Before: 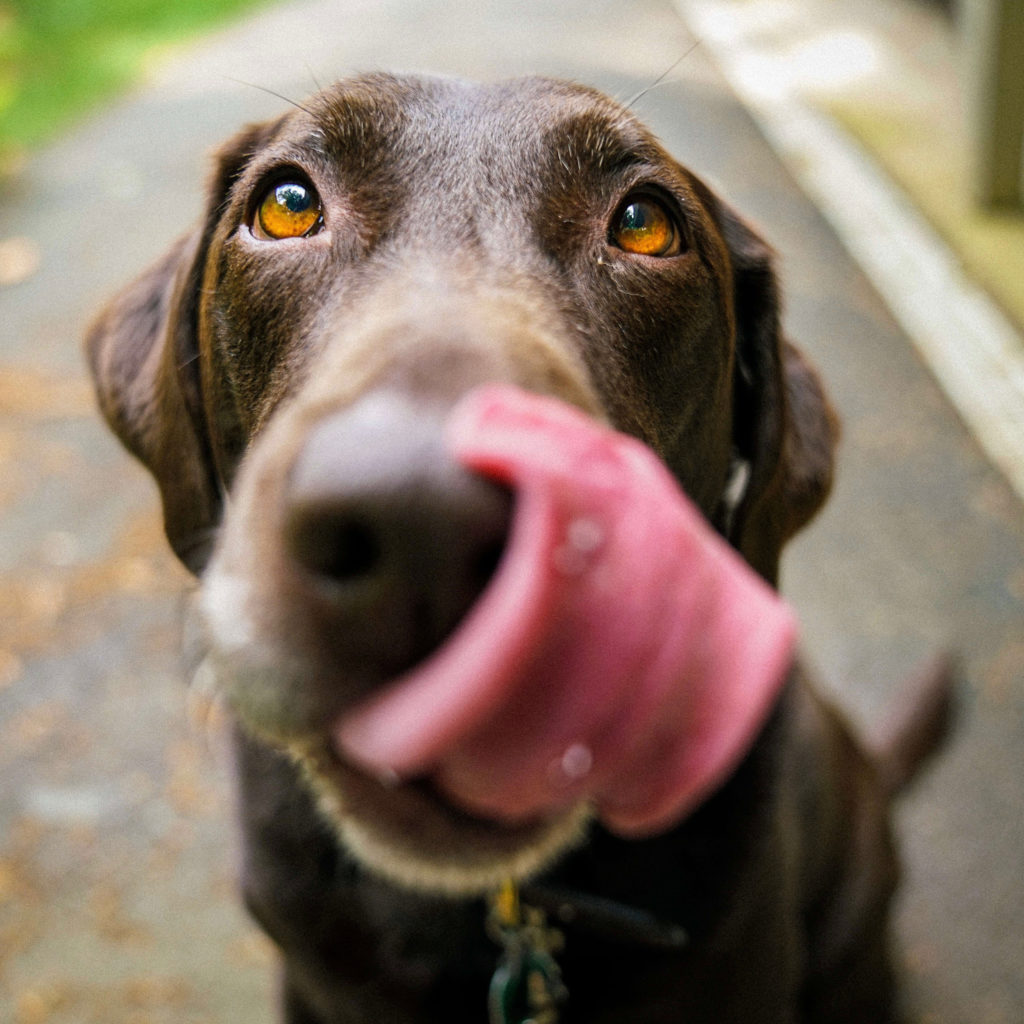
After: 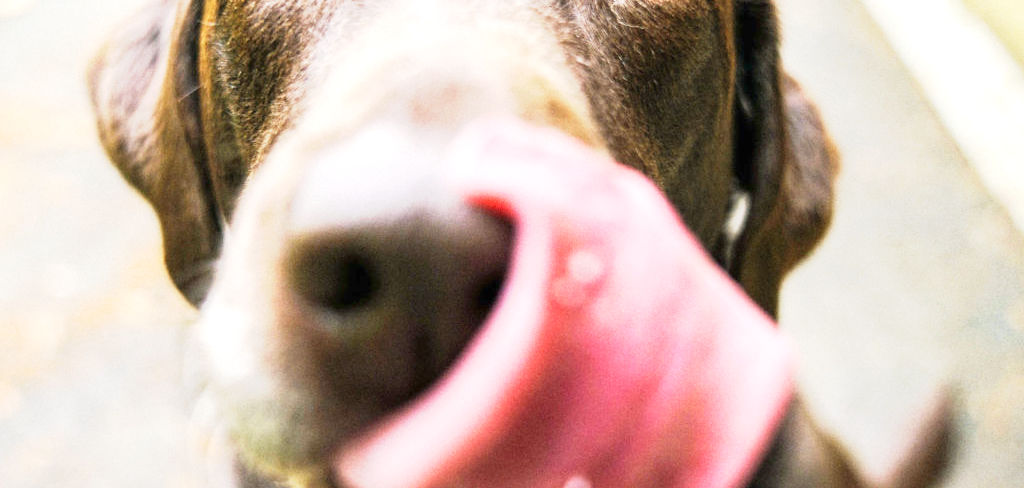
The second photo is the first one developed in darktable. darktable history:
crop and rotate: top 26.253%, bottom 26.021%
exposure: black level correction 0, exposure 1.386 EV, compensate highlight preservation false
base curve: curves: ch0 [(0, 0) (0.088, 0.125) (0.176, 0.251) (0.354, 0.501) (0.613, 0.749) (1, 0.877)], preserve colors none
